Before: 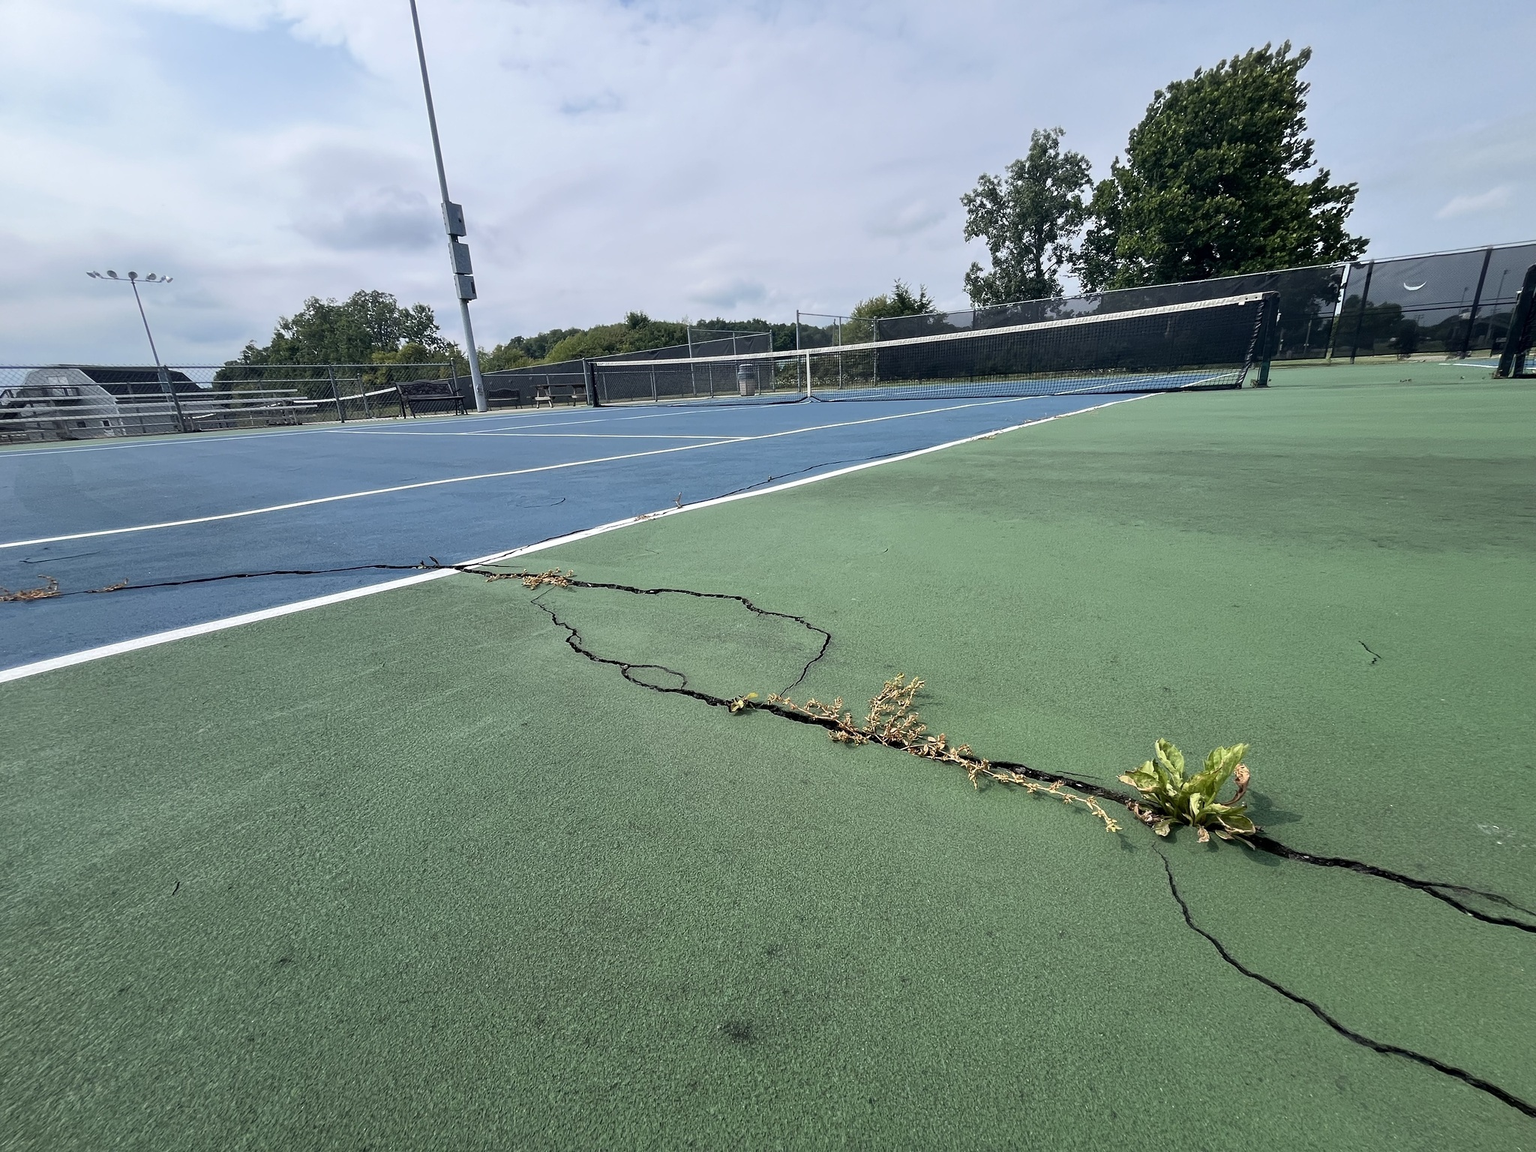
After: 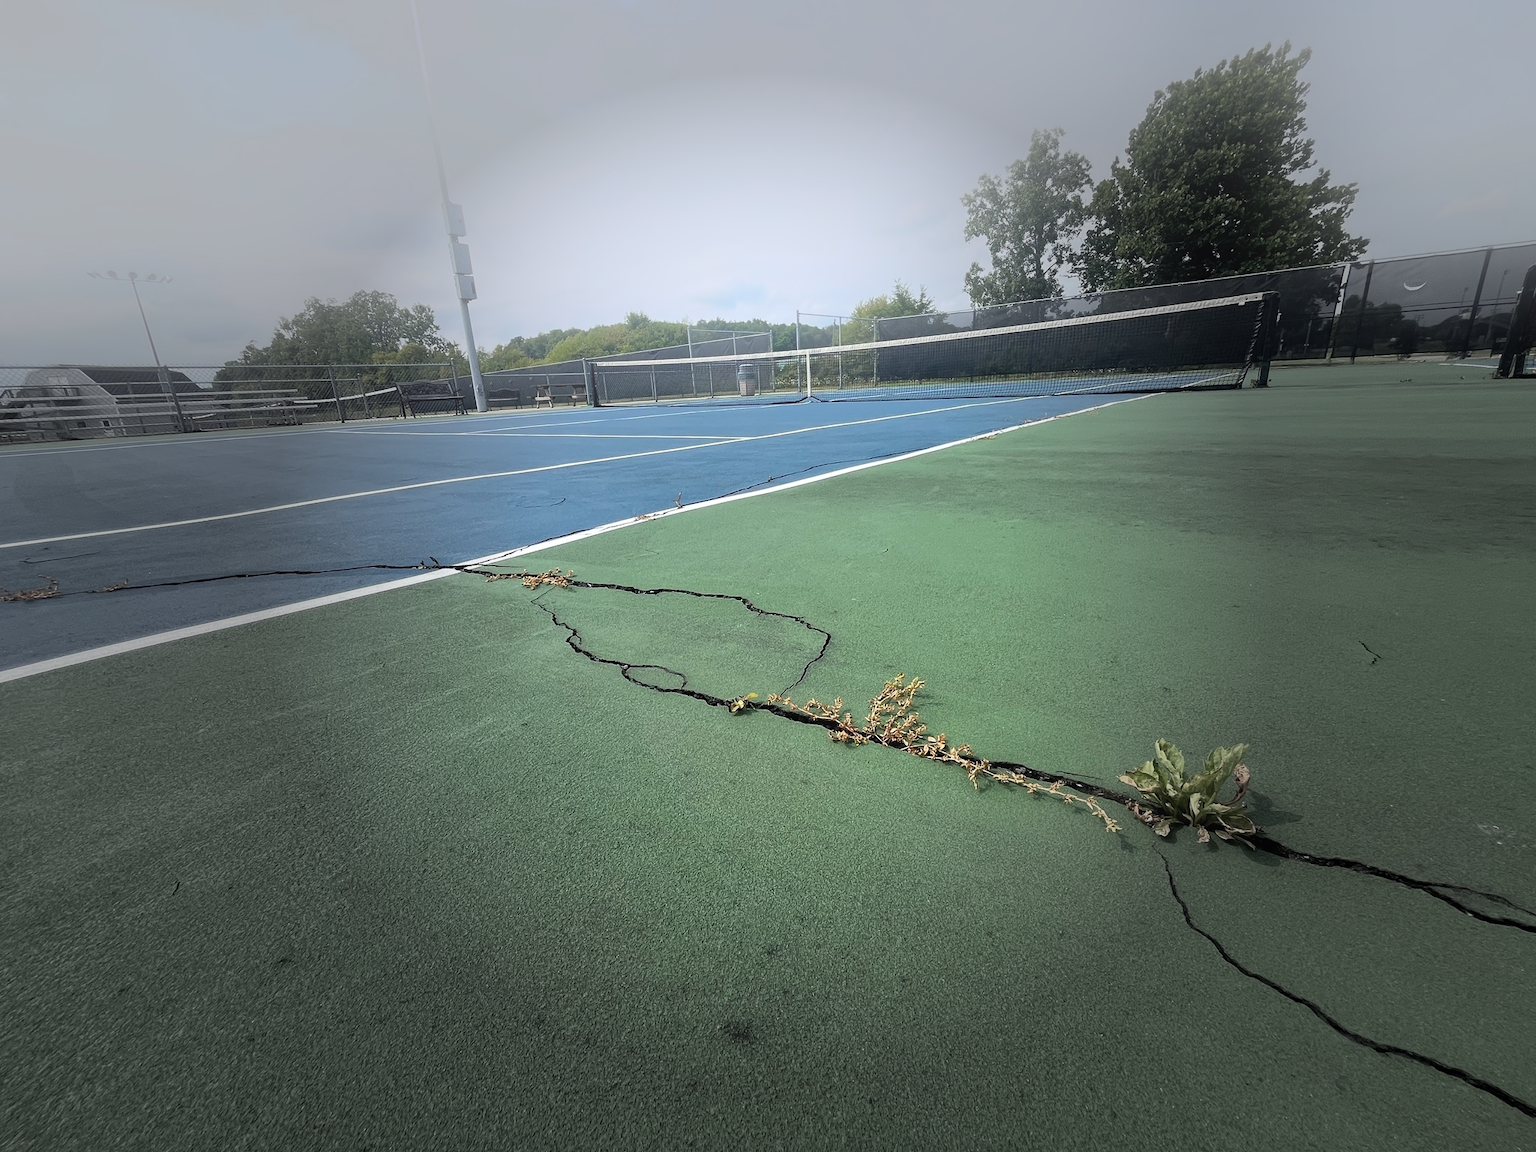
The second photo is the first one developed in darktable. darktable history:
bloom: on, module defaults
vignetting: fall-off start 31.28%, fall-off radius 34.64%, brightness -0.575
